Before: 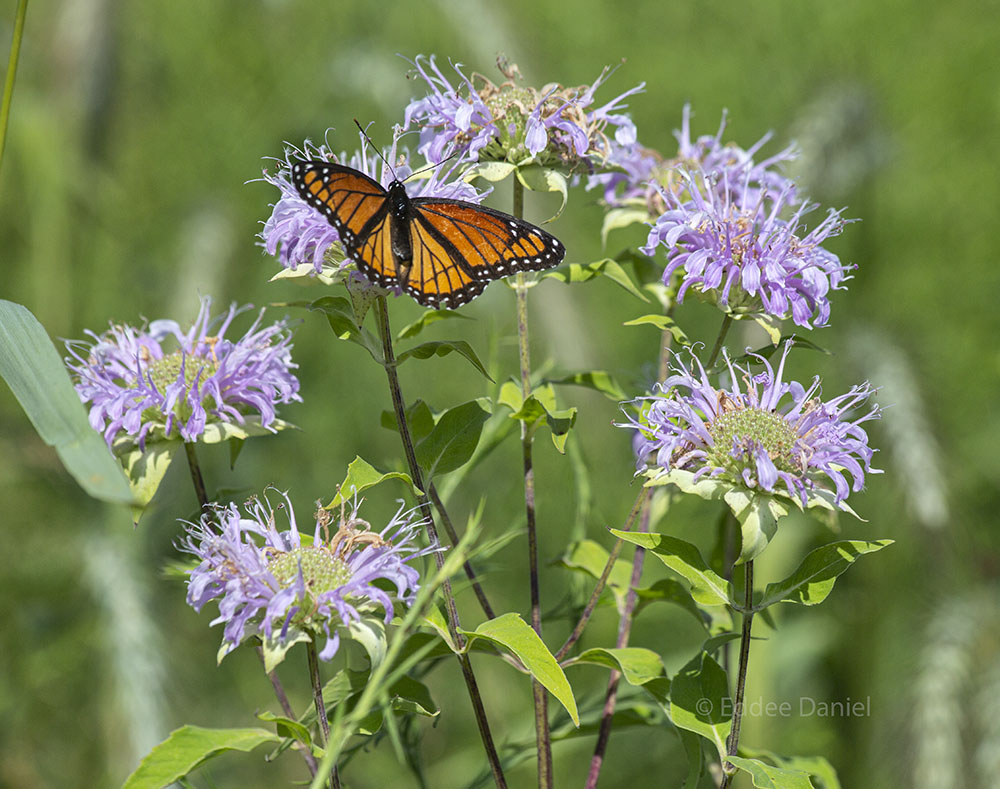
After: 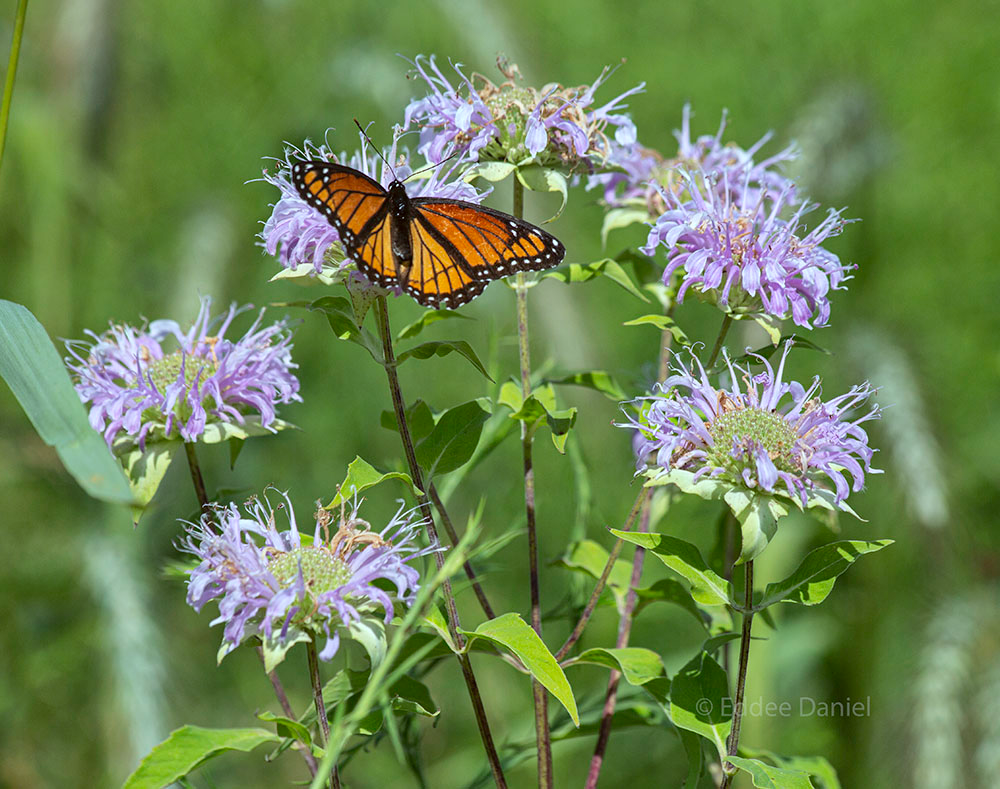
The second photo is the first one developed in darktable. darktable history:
white balance: red 0.986, blue 1.01
color correction: highlights a* -4.98, highlights b* -3.76, shadows a* 3.83, shadows b* 4.08
